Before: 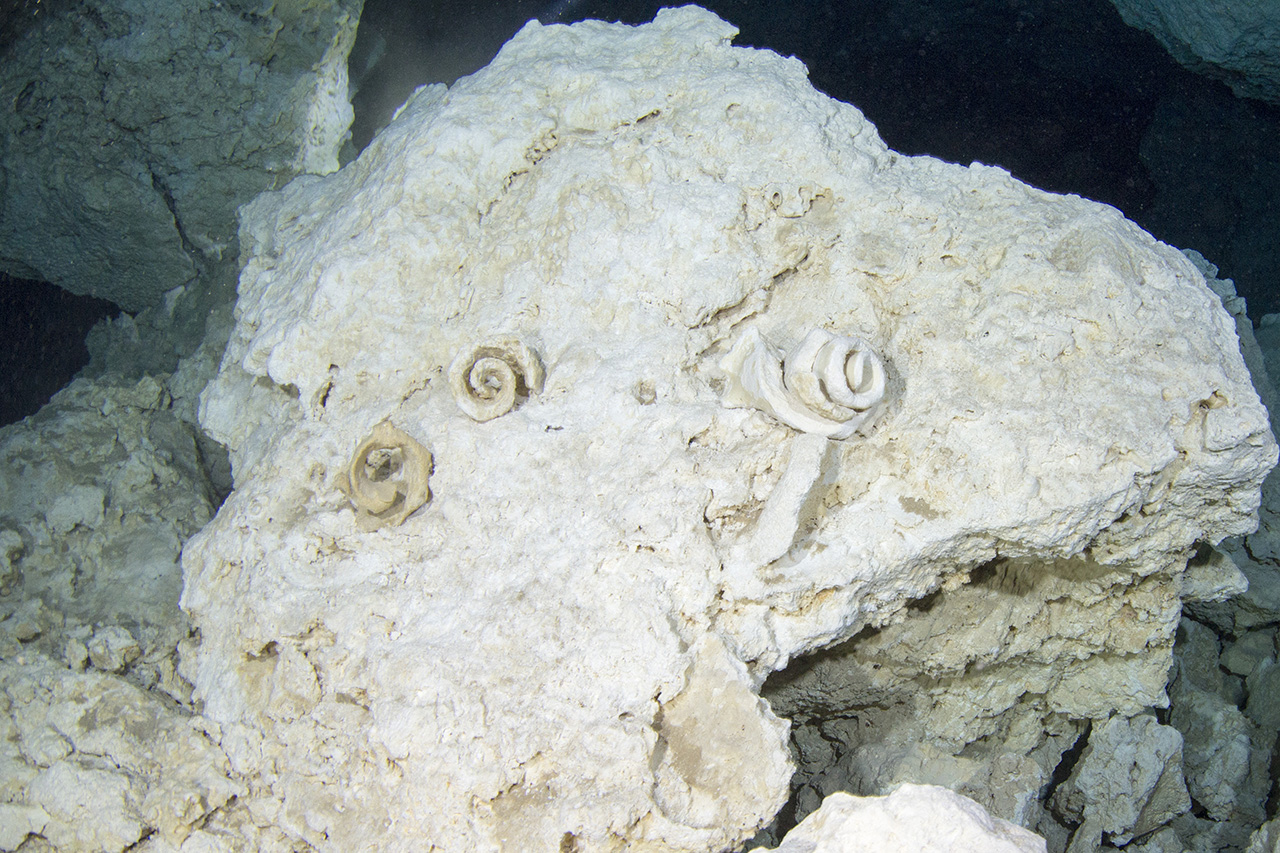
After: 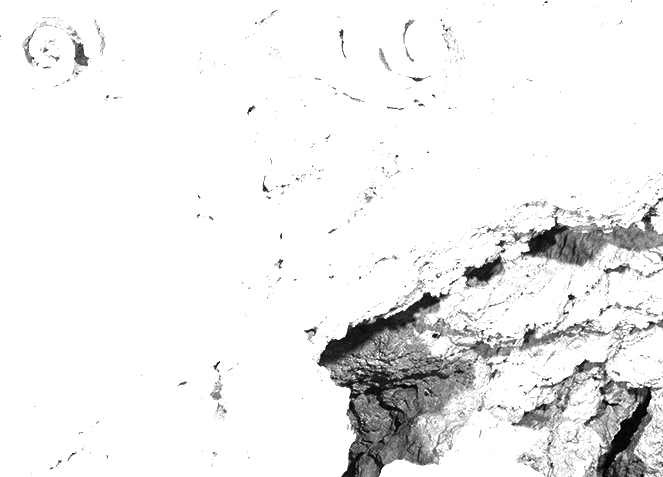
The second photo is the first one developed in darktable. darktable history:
crop: left 34.479%, top 38.822%, right 13.718%, bottom 5.172%
white balance: red 0.978, blue 0.999
exposure: black level correction 0.001, exposure 1.719 EV, compensate exposure bias true, compensate highlight preservation false
contrast brightness saturation: contrast -0.03, brightness -0.59, saturation -1
